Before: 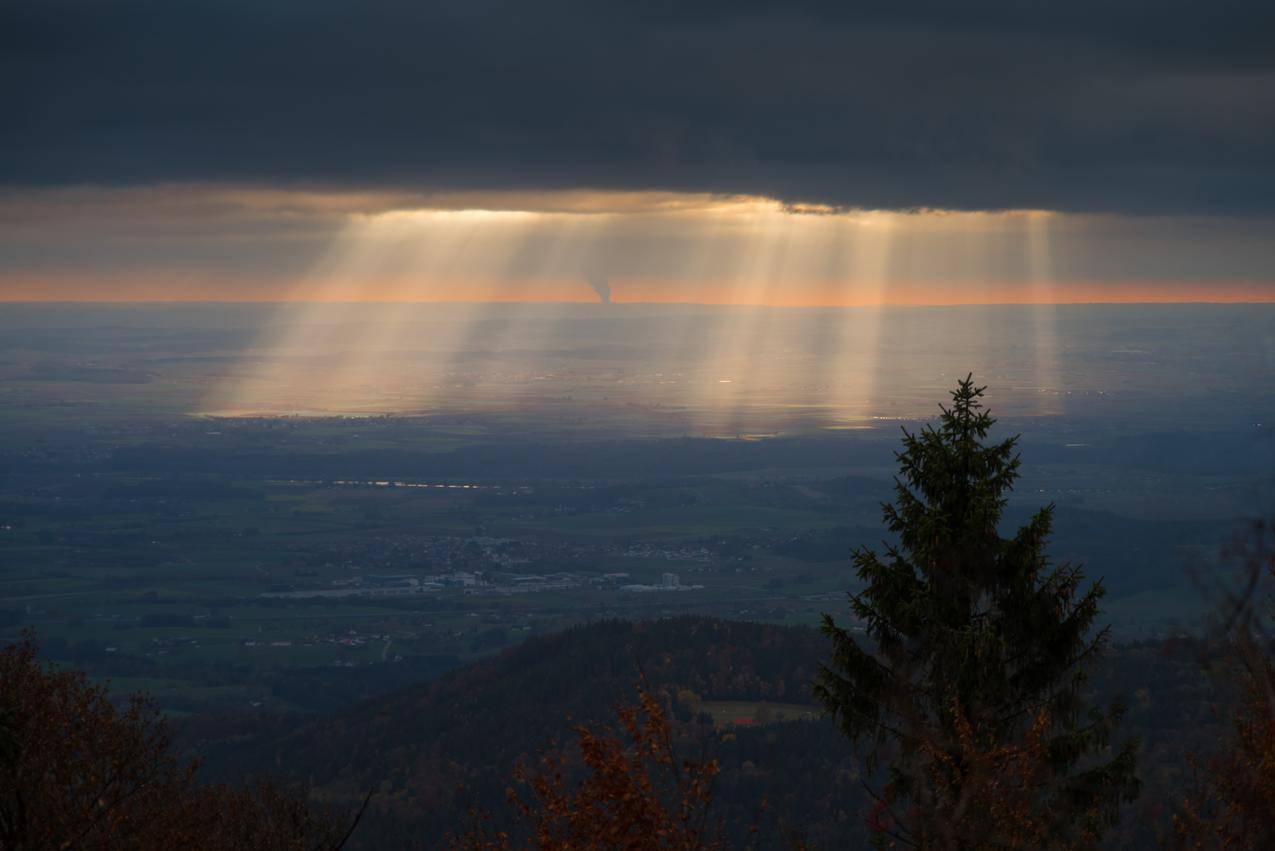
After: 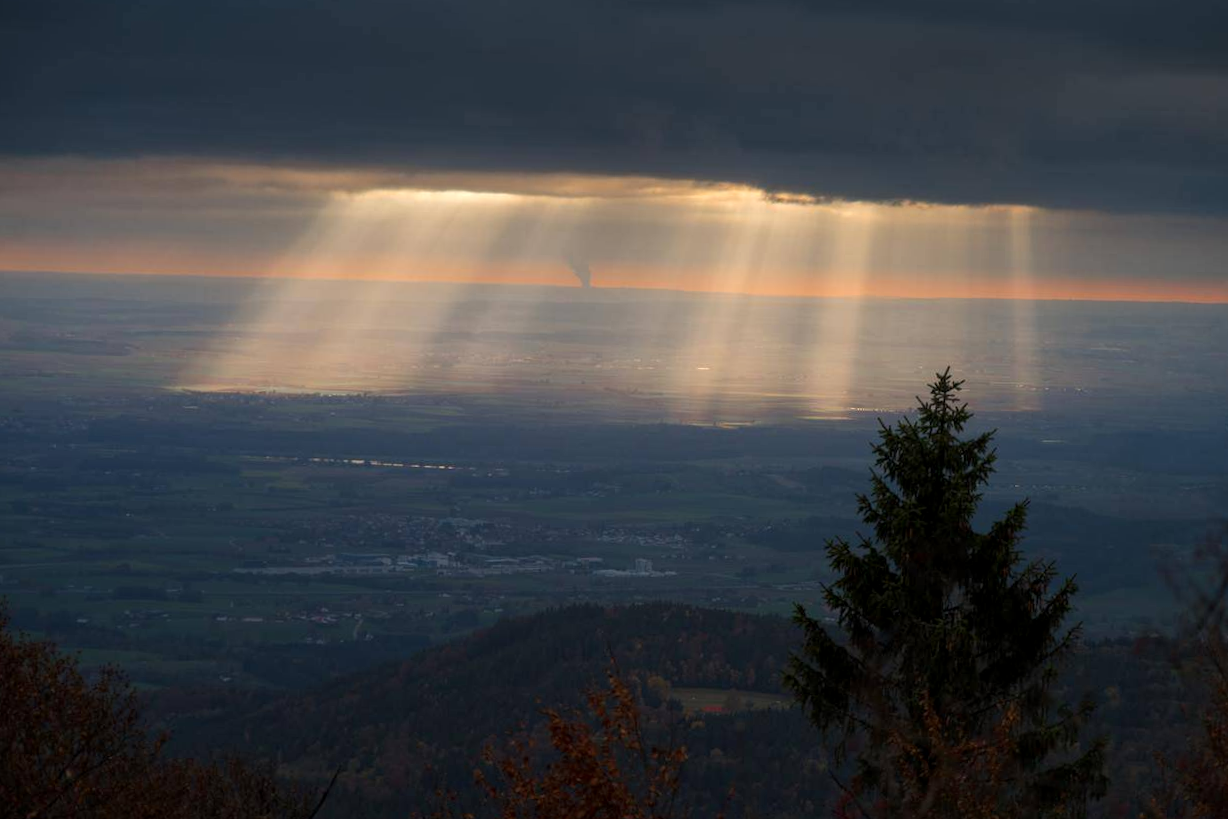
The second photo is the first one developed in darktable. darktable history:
local contrast: highlights 103%, shadows 101%, detail 120%, midtone range 0.2
crop and rotate: angle -1.47°
